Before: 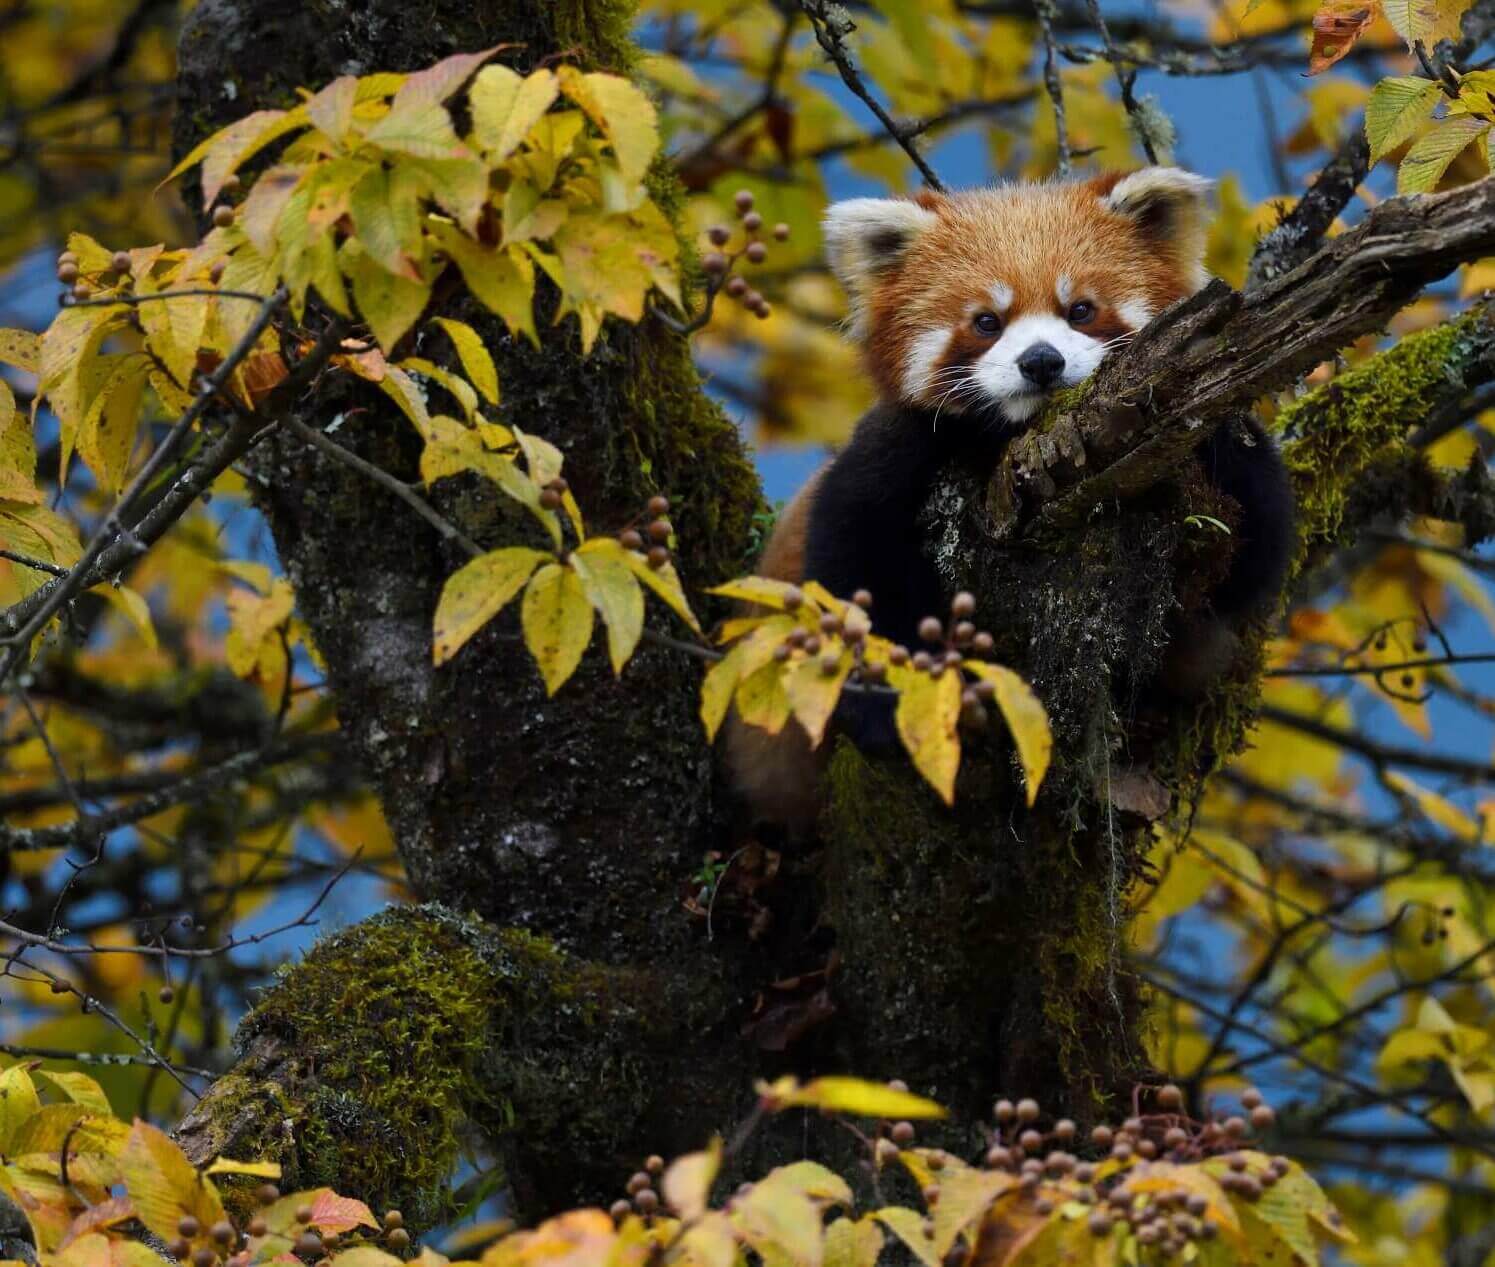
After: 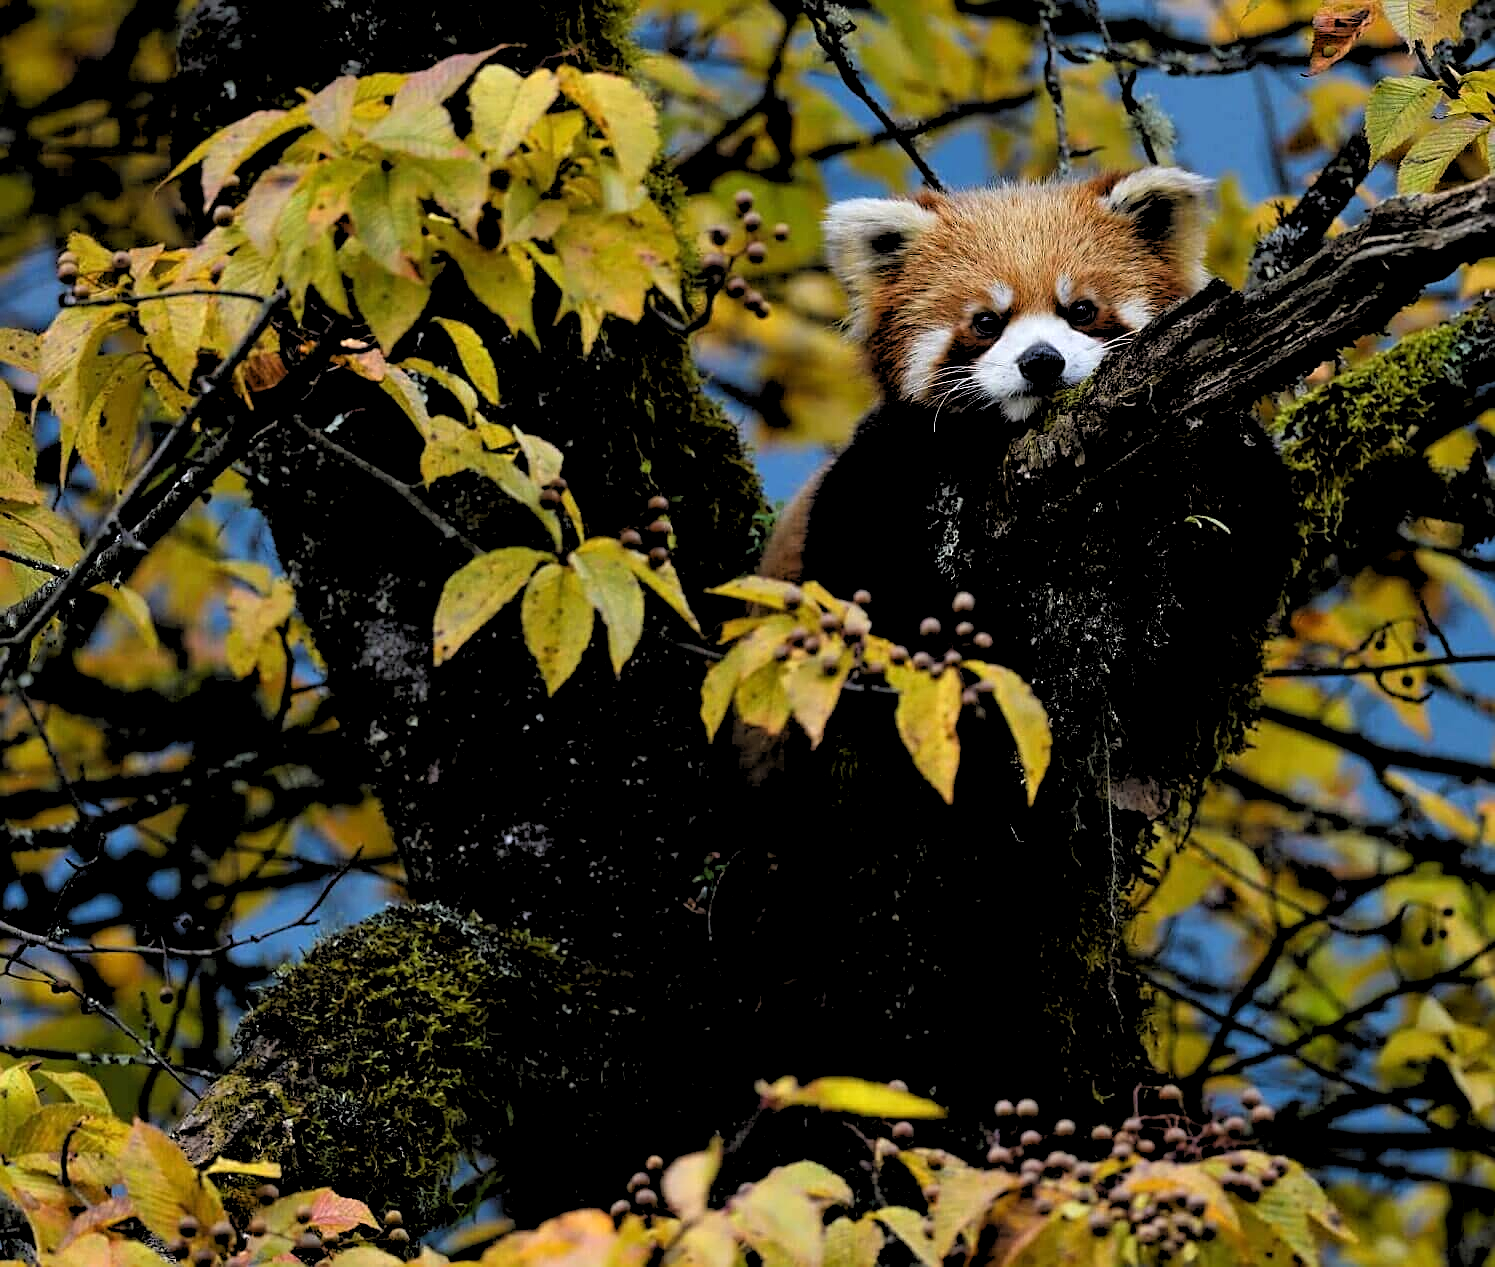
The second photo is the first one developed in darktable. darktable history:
sharpen: on, module defaults
rgb levels: levels [[0.029, 0.461, 0.922], [0, 0.5, 1], [0, 0.5, 1]]
